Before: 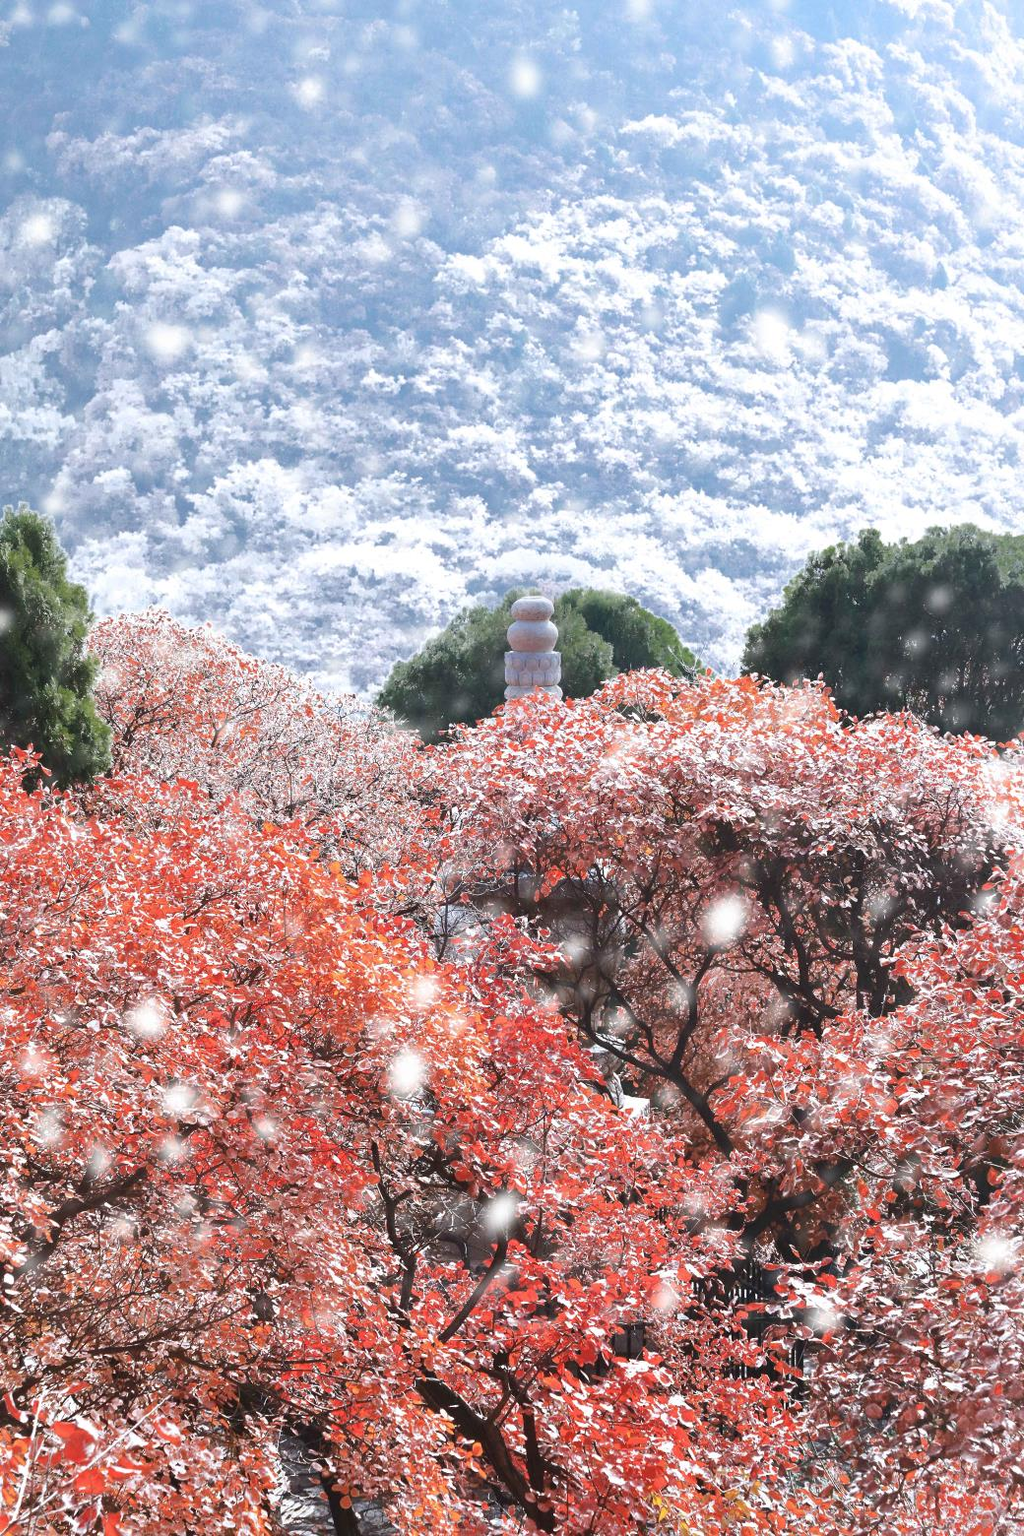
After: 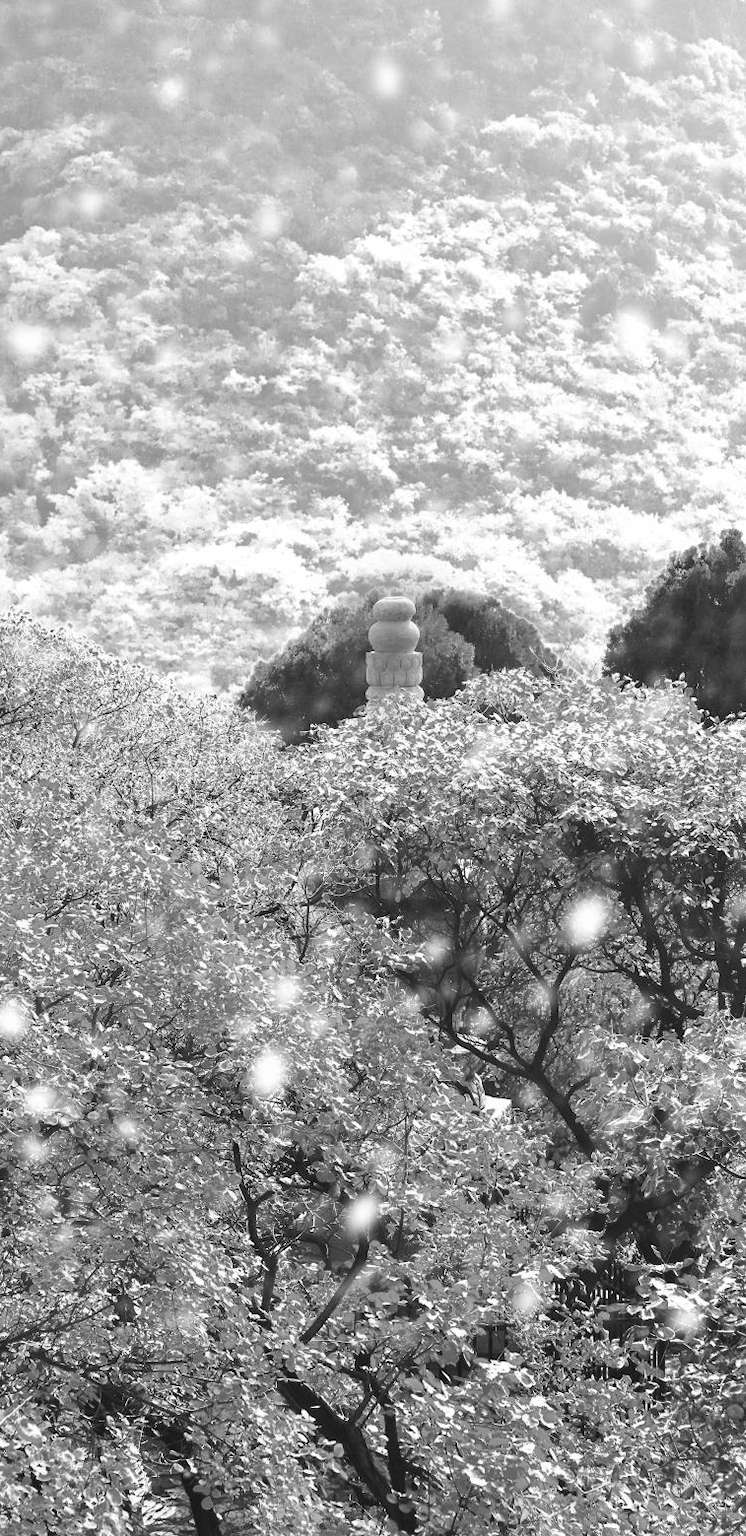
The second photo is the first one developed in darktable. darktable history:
crop: left 13.65%, right 13.452%
color correction: highlights a* 16.32, highlights b* 0.198, shadows a* -14.64, shadows b* -14.45, saturation 1.55
color zones: curves: ch1 [(0, -0.014) (0.143, -0.013) (0.286, -0.013) (0.429, -0.016) (0.571, -0.019) (0.714, -0.015) (0.857, 0.002) (1, -0.014)]
